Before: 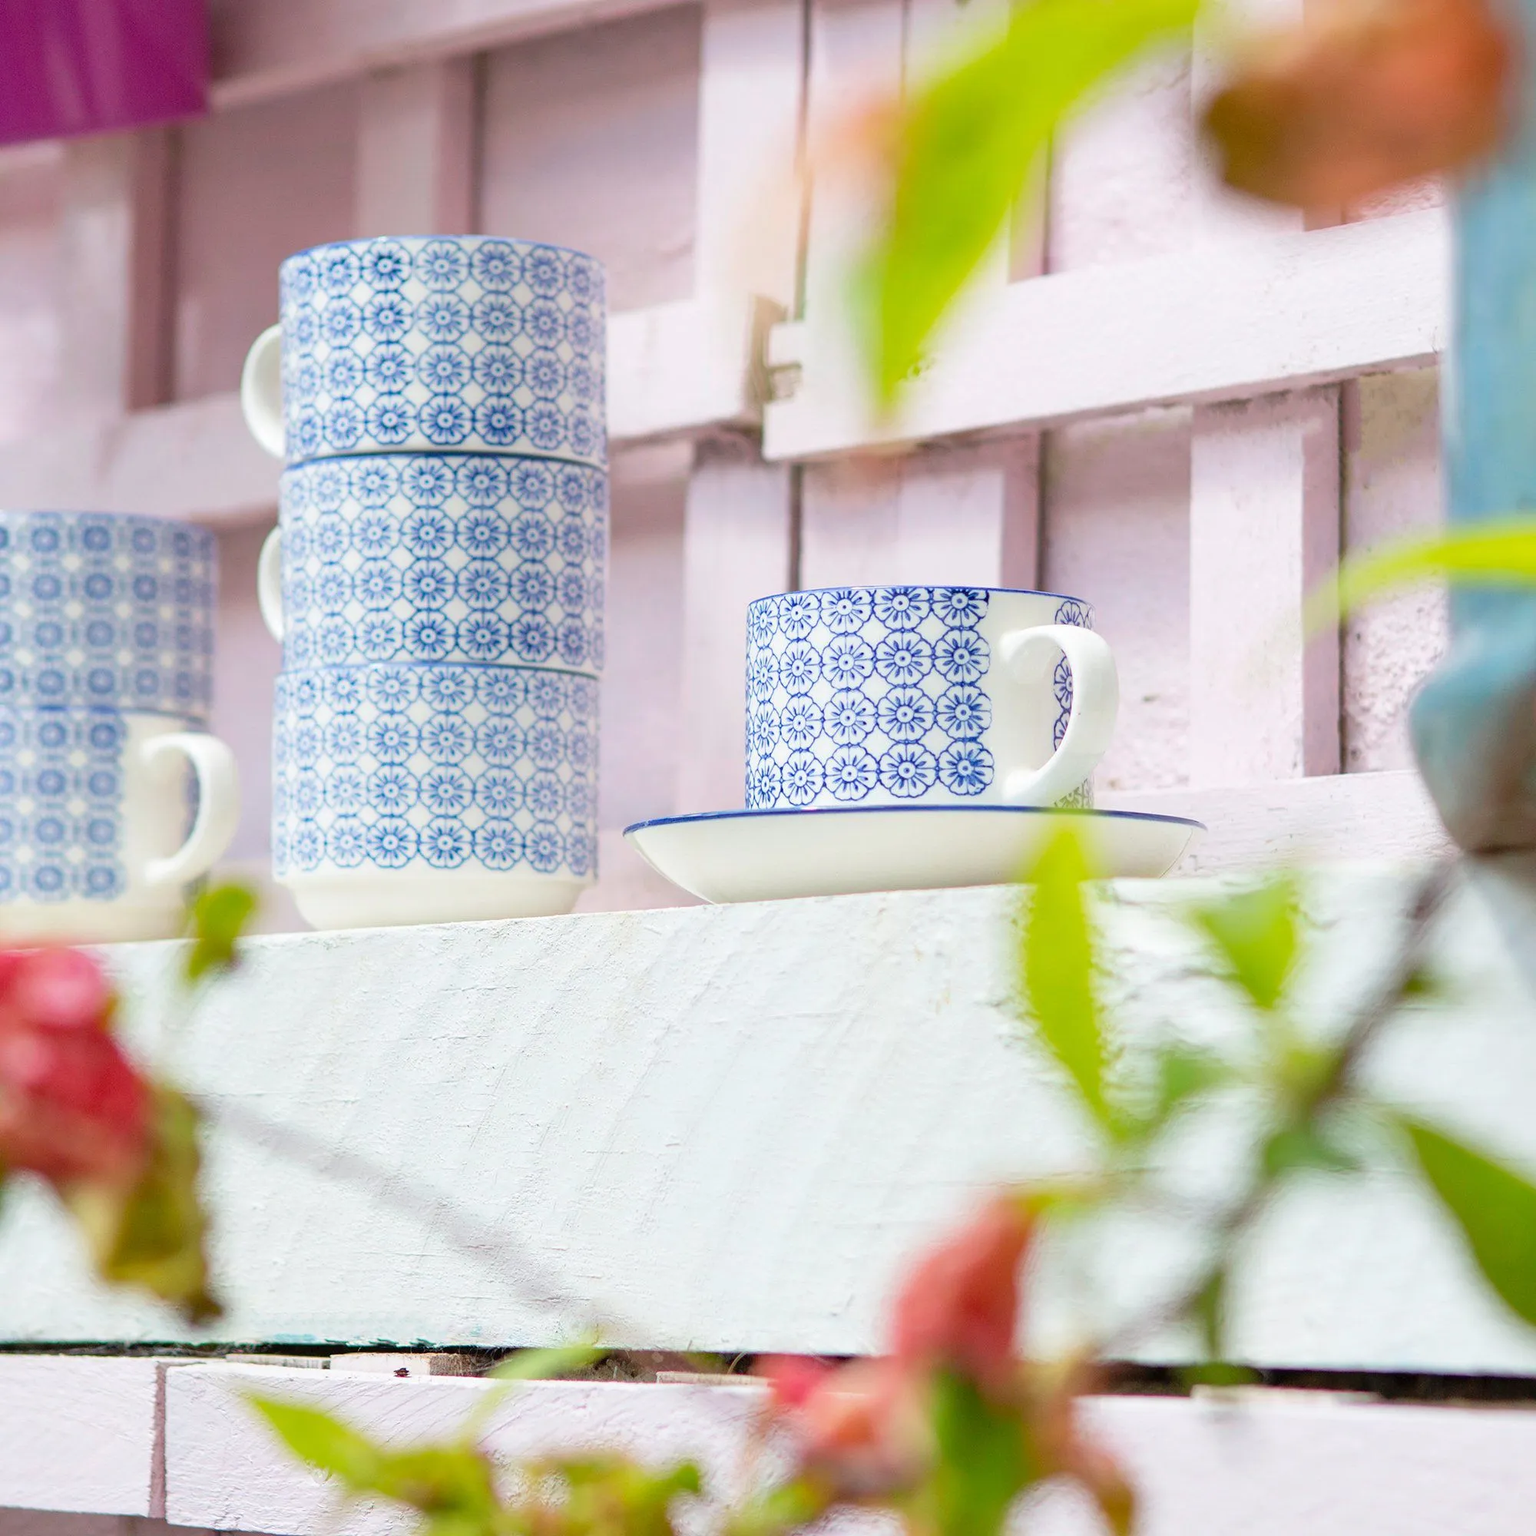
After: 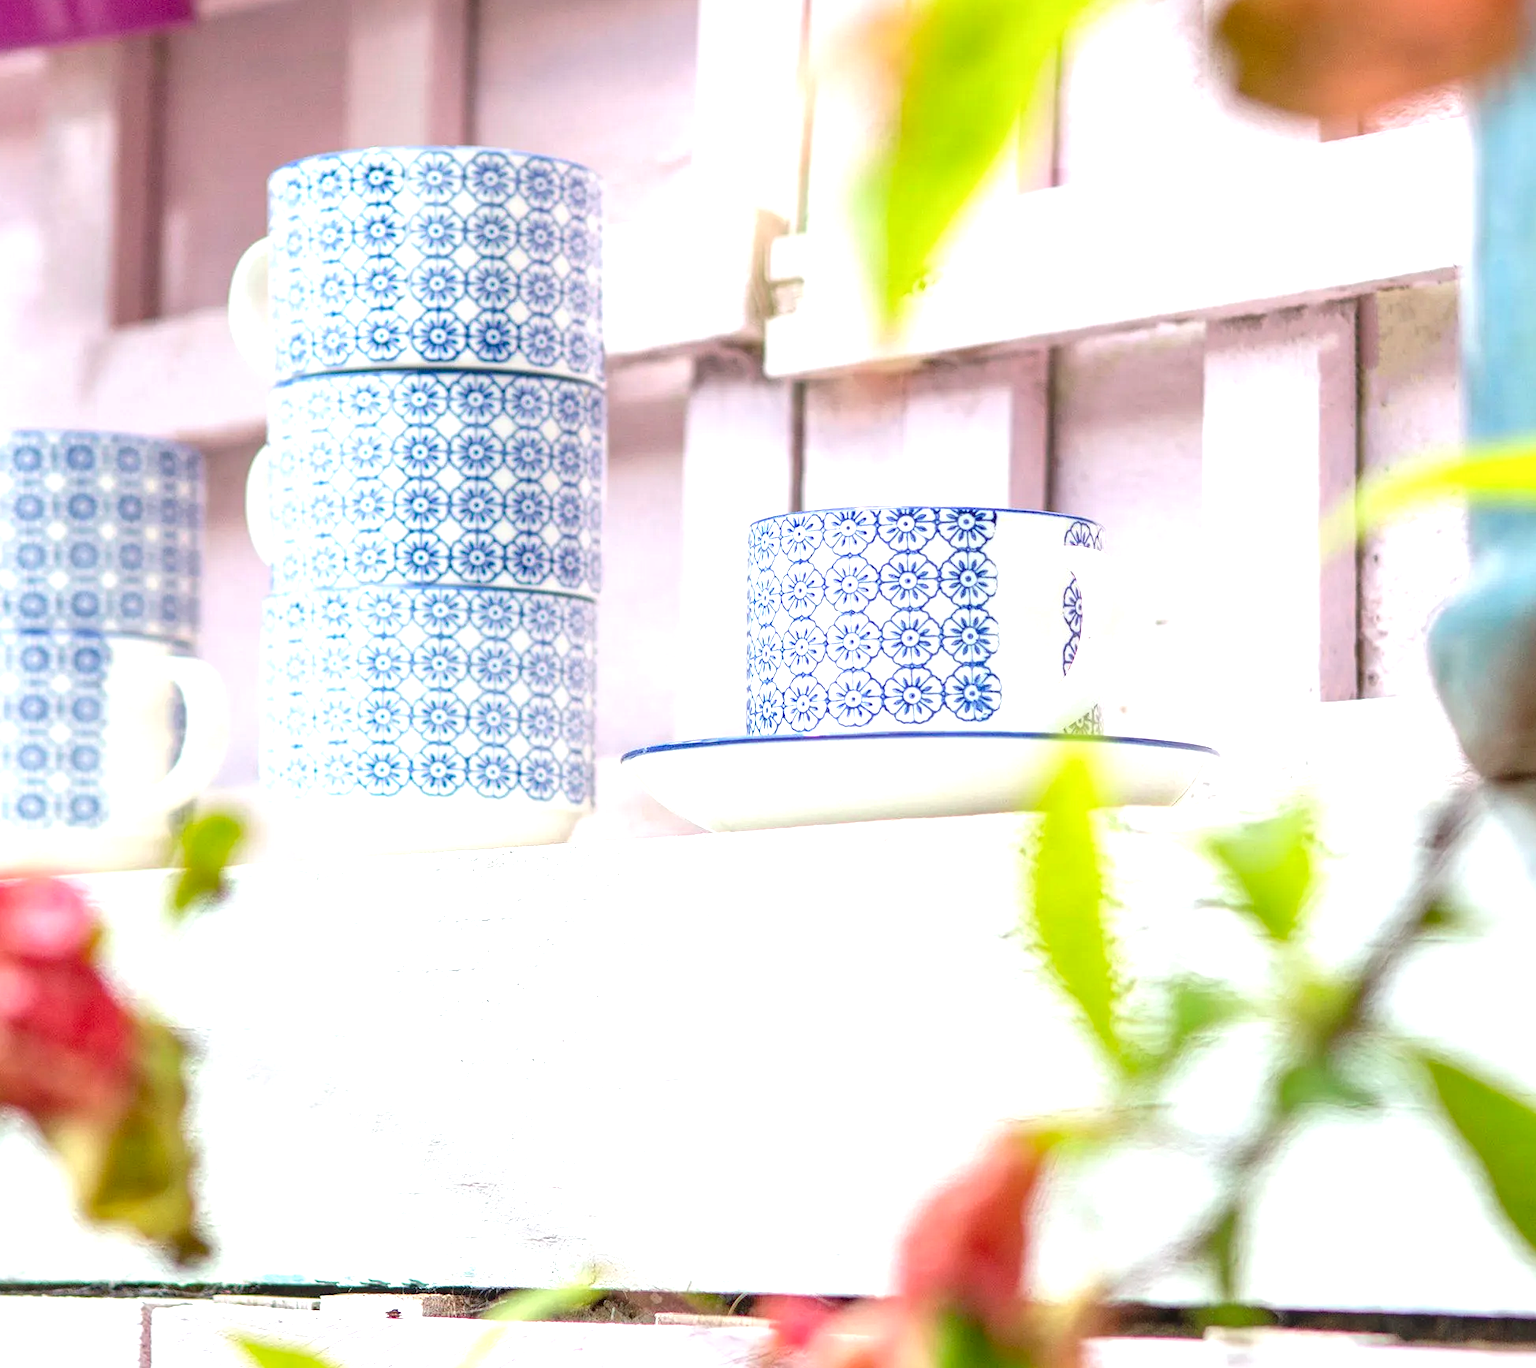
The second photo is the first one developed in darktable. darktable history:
exposure: black level correction 0, exposure 0.692 EV, compensate highlight preservation false
local contrast: detail 130%
crop: left 1.236%, top 6.093%, right 1.345%, bottom 7.079%
